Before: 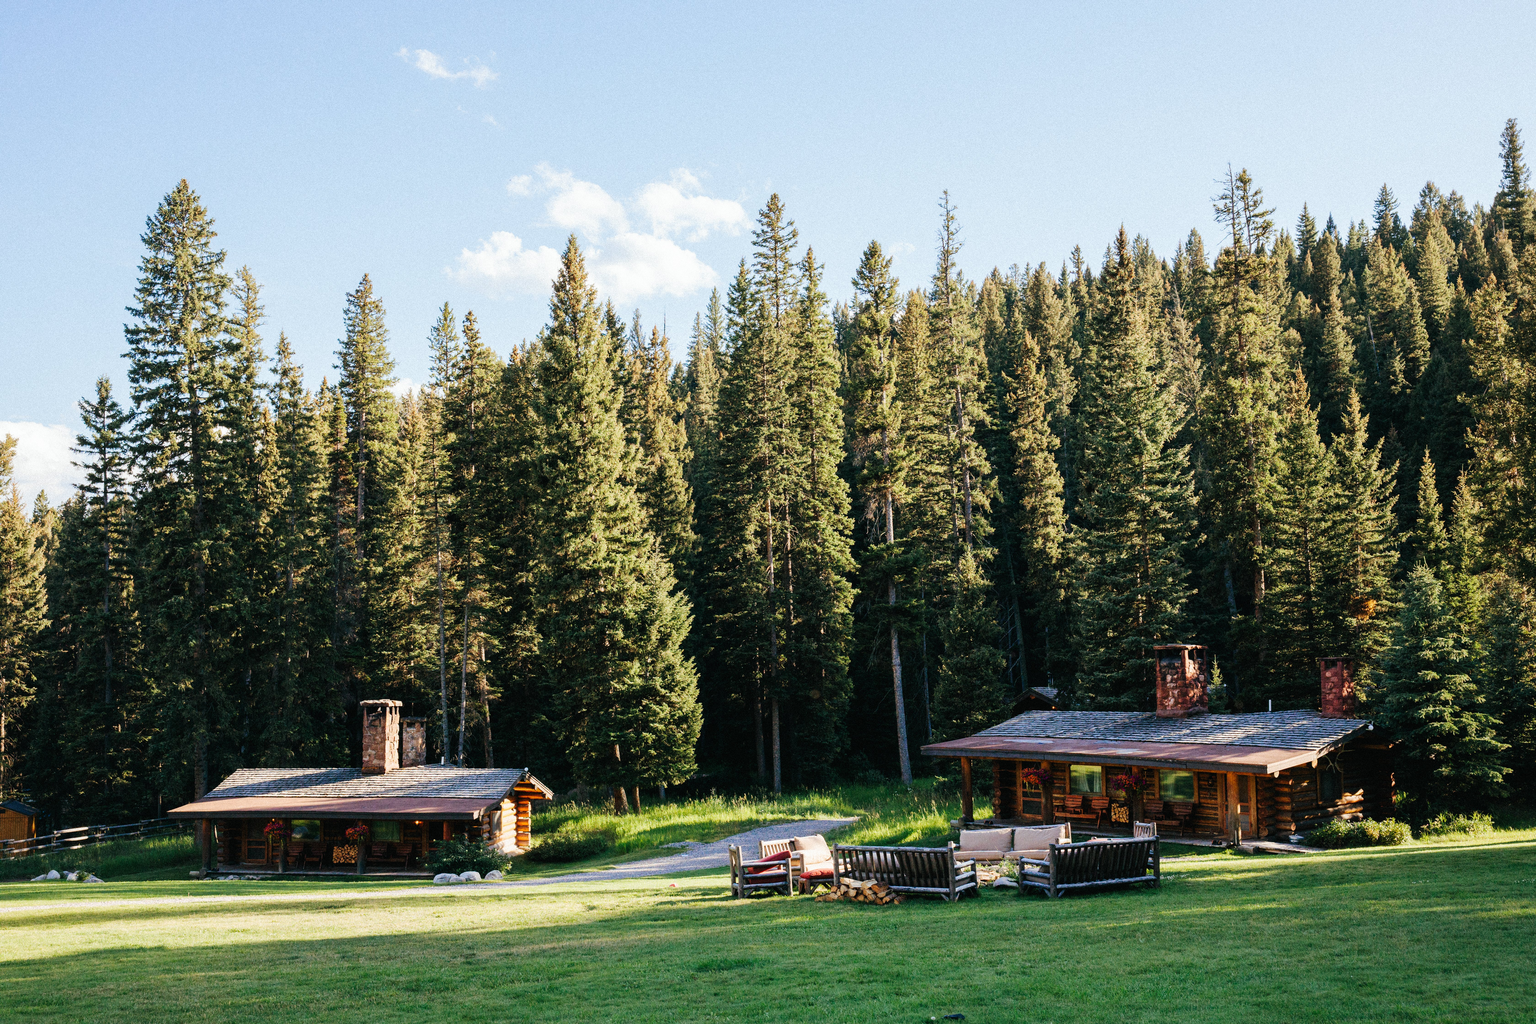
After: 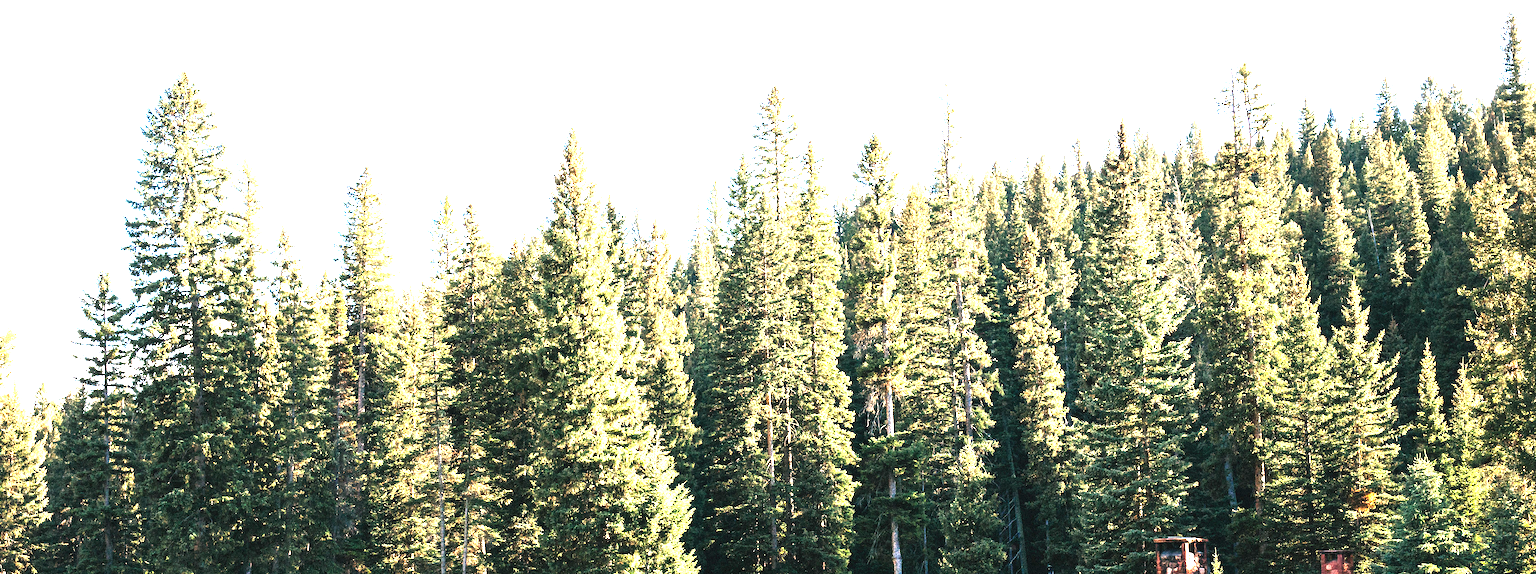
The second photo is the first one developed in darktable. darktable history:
exposure: black level correction 0, exposure 1.872 EV, compensate exposure bias true, compensate highlight preservation false
crop and rotate: top 10.507%, bottom 33.365%
